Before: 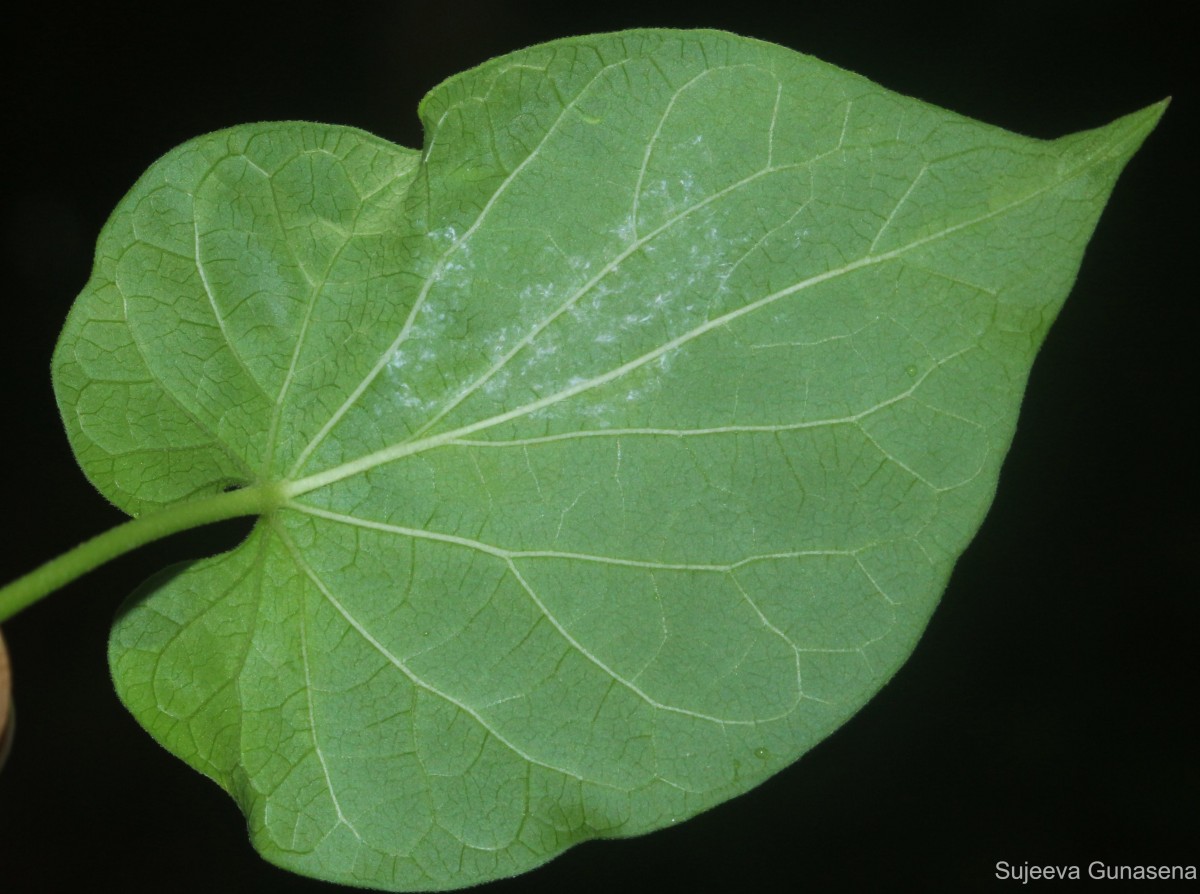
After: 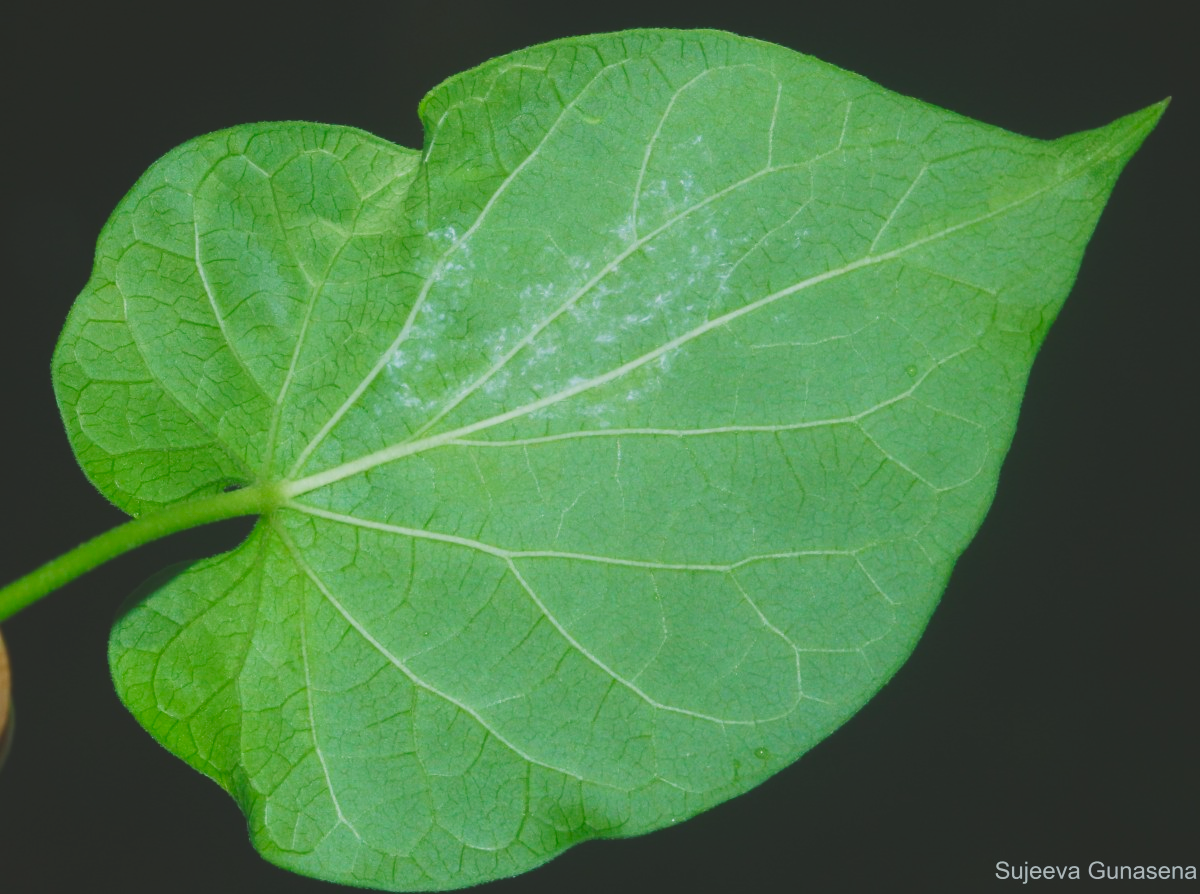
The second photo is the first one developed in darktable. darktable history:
tone curve: curves: ch0 [(0, 0) (0.078, 0.029) (0.265, 0.241) (0.507, 0.56) (0.744, 0.826) (1, 0.948)]; ch1 [(0, 0) (0.346, 0.307) (0.418, 0.383) (0.46, 0.439) (0.482, 0.493) (0.502, 0.5) (0.517, 0.506) (0.55, 0.557) (0.601, 0.637) (0.666, 0.7) (1, 1)]; ch2 [(0, 0) (0.346, 0.34) (0.431, 0.45) (0.485, 0.494) (0.5, 0.498) (0.508, 0.499) (0.532, 0.546) (0.579, 0.628) (0.625, 0.668) (1, 1)], preserve colors none
color calibration: illuminant custom, x 0.368, y 0.373, temperature 4338.43 K, saturation algorithm version 1 (2020)
color balance rgb: shadows lift › chroma 0.811%, shadows lift › hue 115.97°, highlights gain › chroma 3.021%, highlights gain › hue 73.62°, global offset › luminance 1.984%, perceptual saturation grading › global saturation 20%, perceptual saturation grading › highlights -25.493%, perceptual saturation grading › shadows 25.714%, contrast -20.186%
tone equalizer: edges refinement/feathering 500, mask exposure compensation -1.57 EV, preserve details no
